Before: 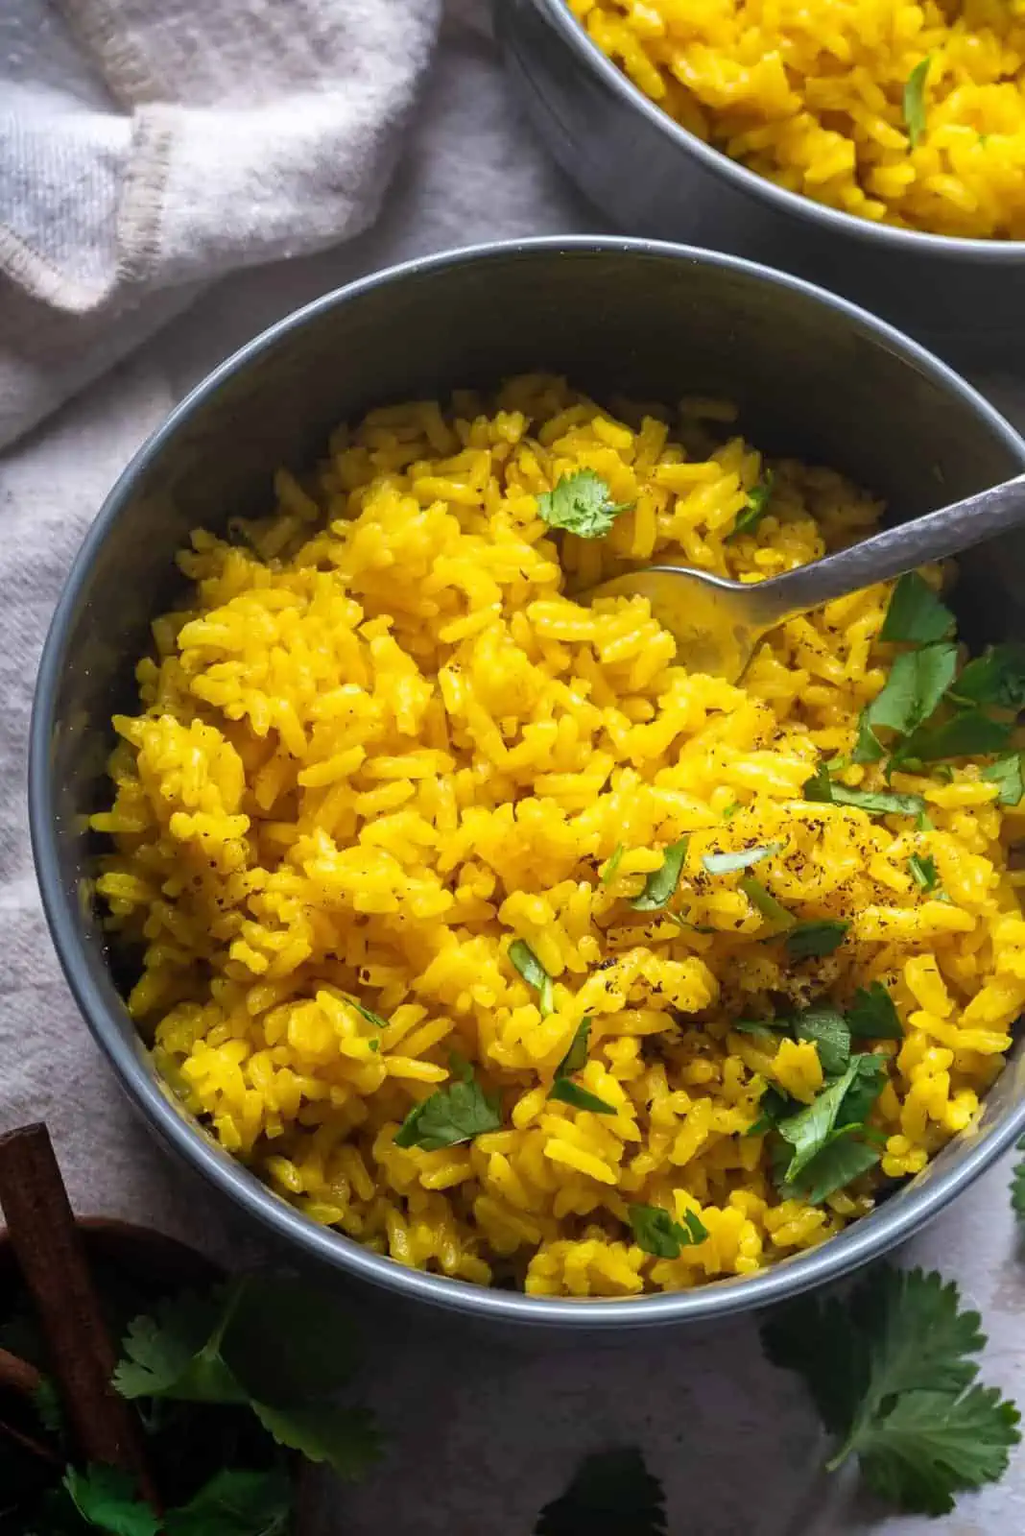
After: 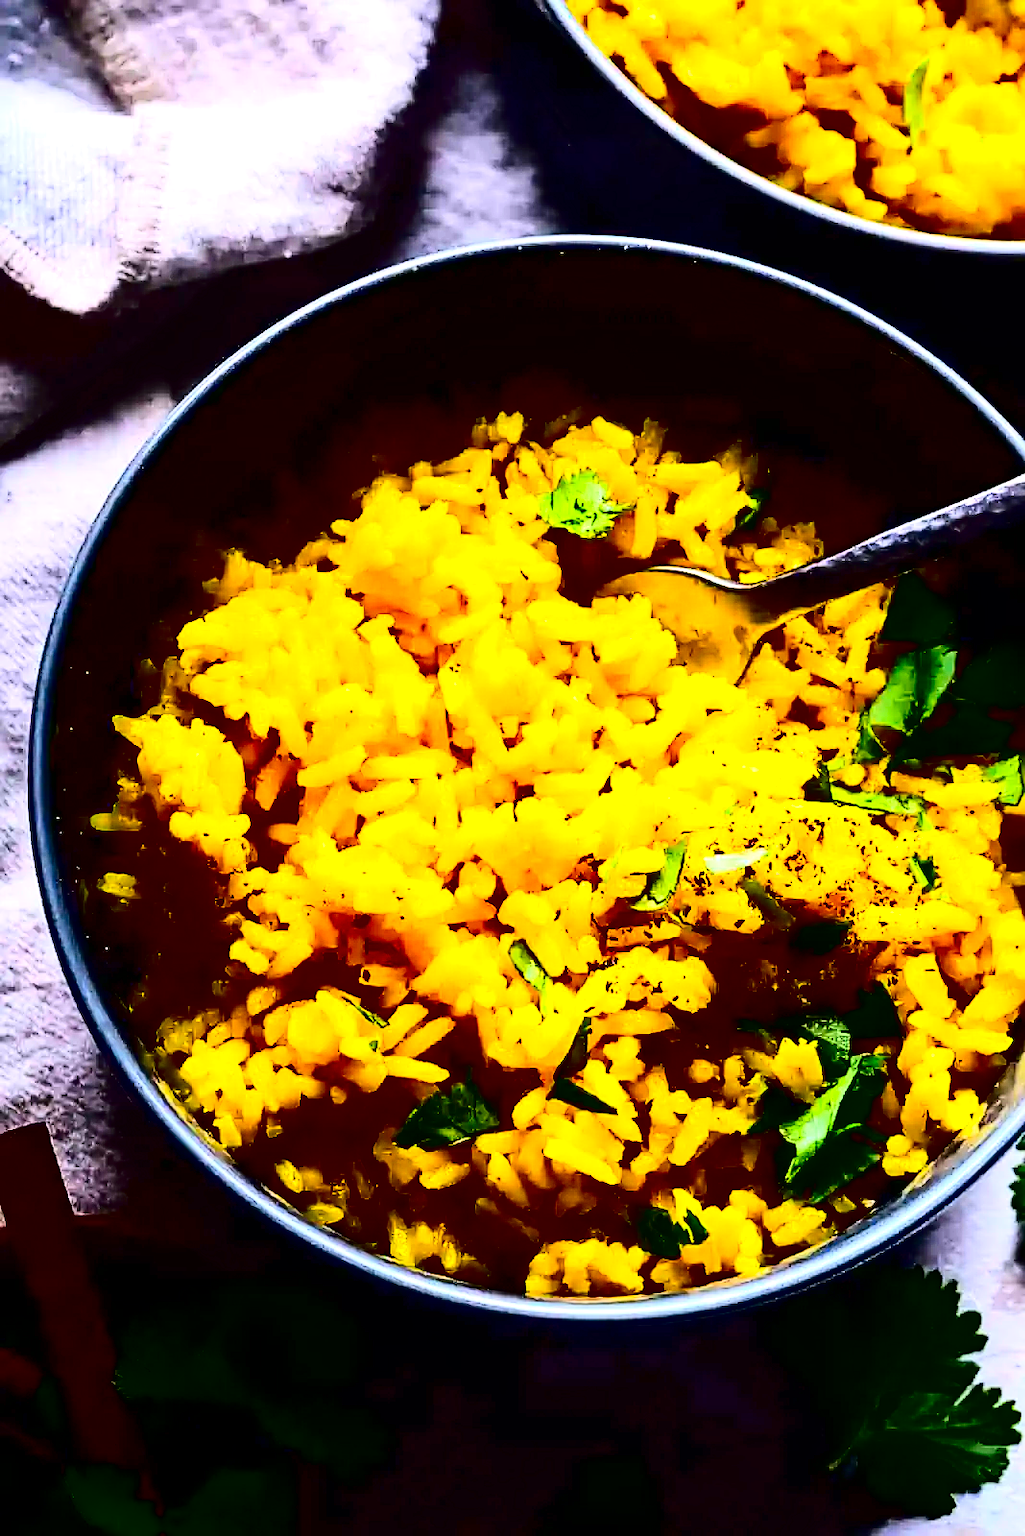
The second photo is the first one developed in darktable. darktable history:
contrast brightness saturation: contrast 0.77, brightness -1, saturation 1
sharpen: on, module defaults
exposure: exposure 0.6 EV, compensate highlight preservation false
white balance: red 1.009, blue 1.027
